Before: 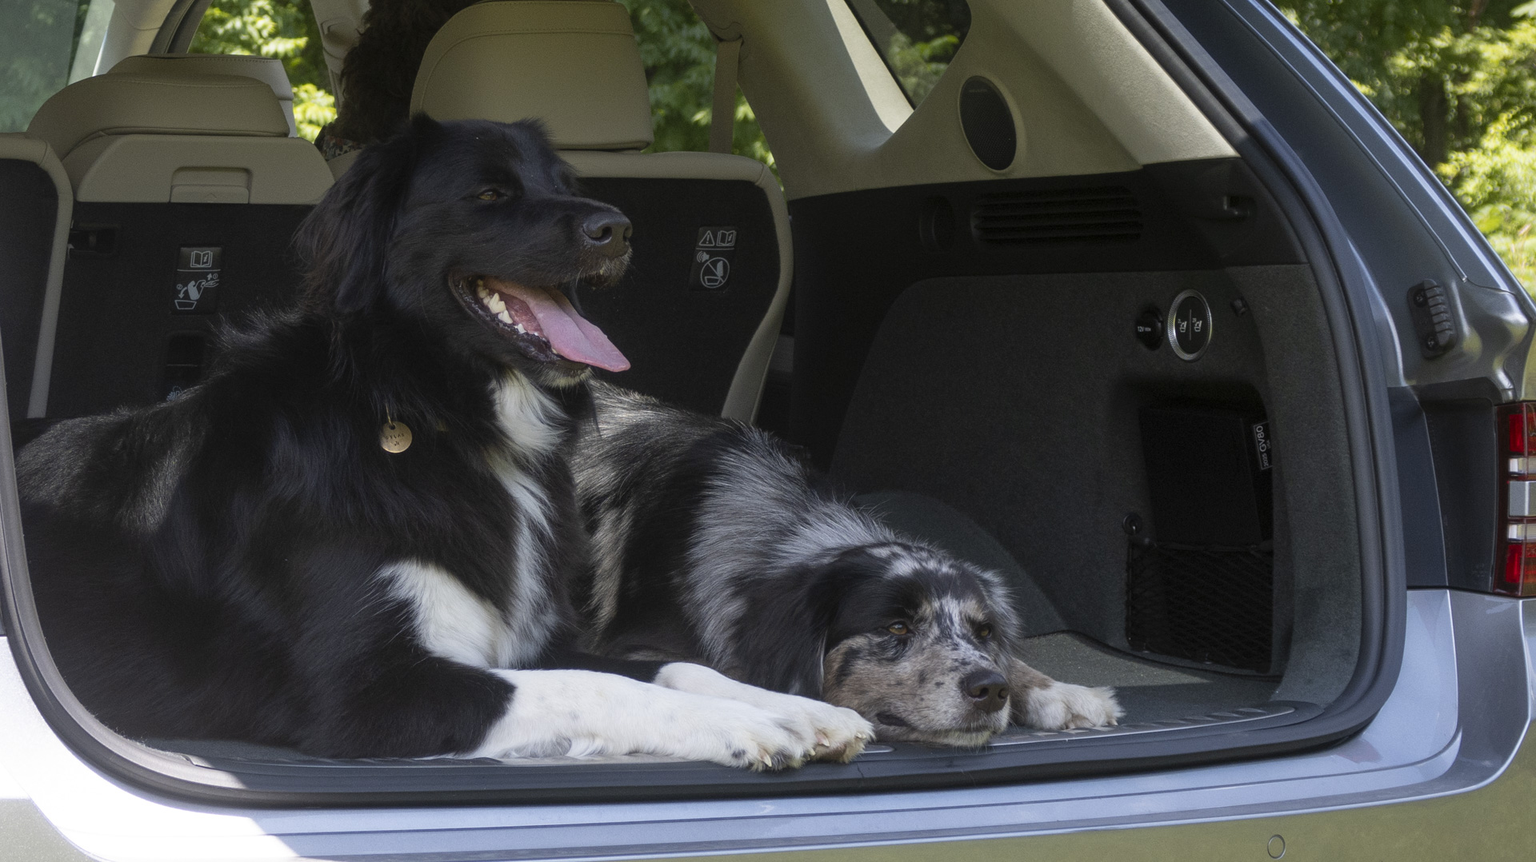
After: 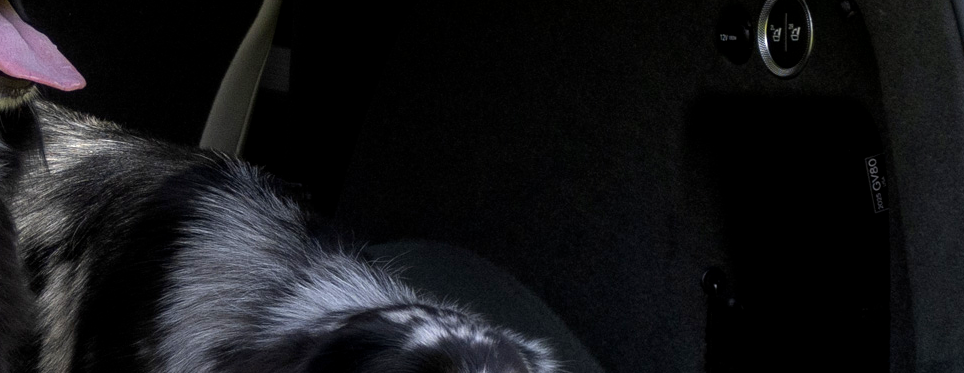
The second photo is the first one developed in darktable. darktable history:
crop: left 36.607%, top 34.735%, right 13.146%, bottom 30.611%
color balance: lift [0.991, 1, 1, 1], gamma [0.996, 1, 1, 1], input saturation 98.52%, contrast 20.34%, output saturation 103.72%
